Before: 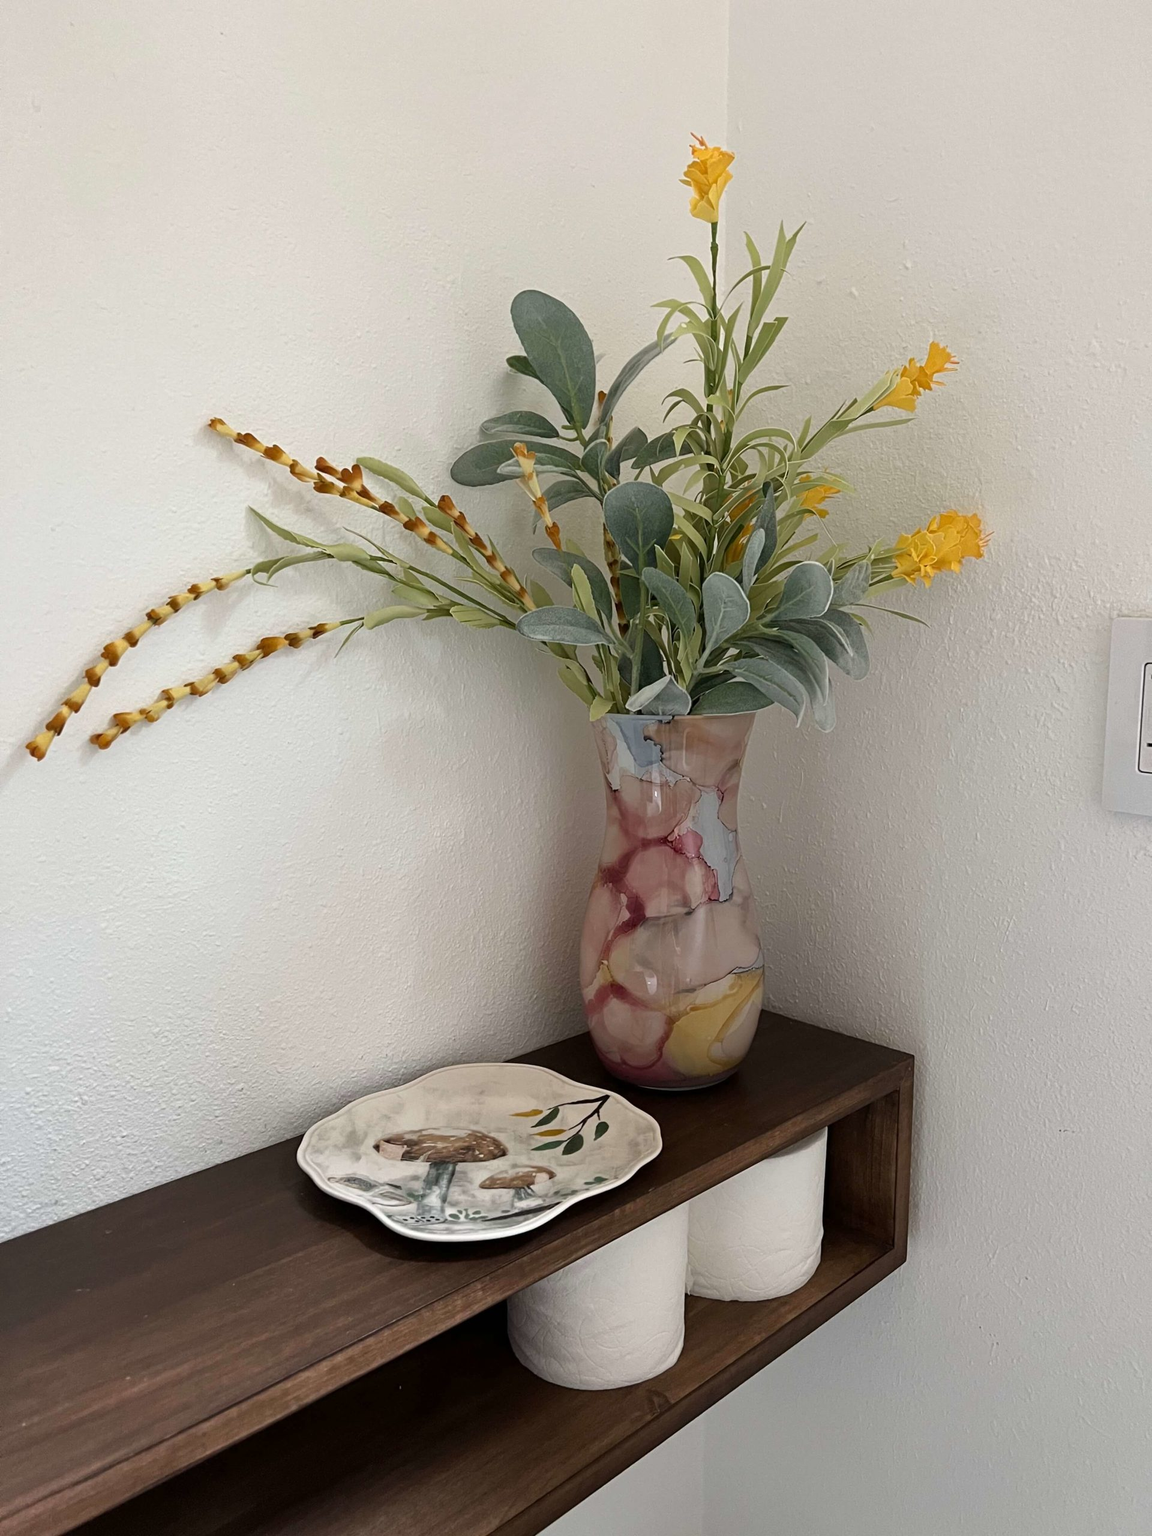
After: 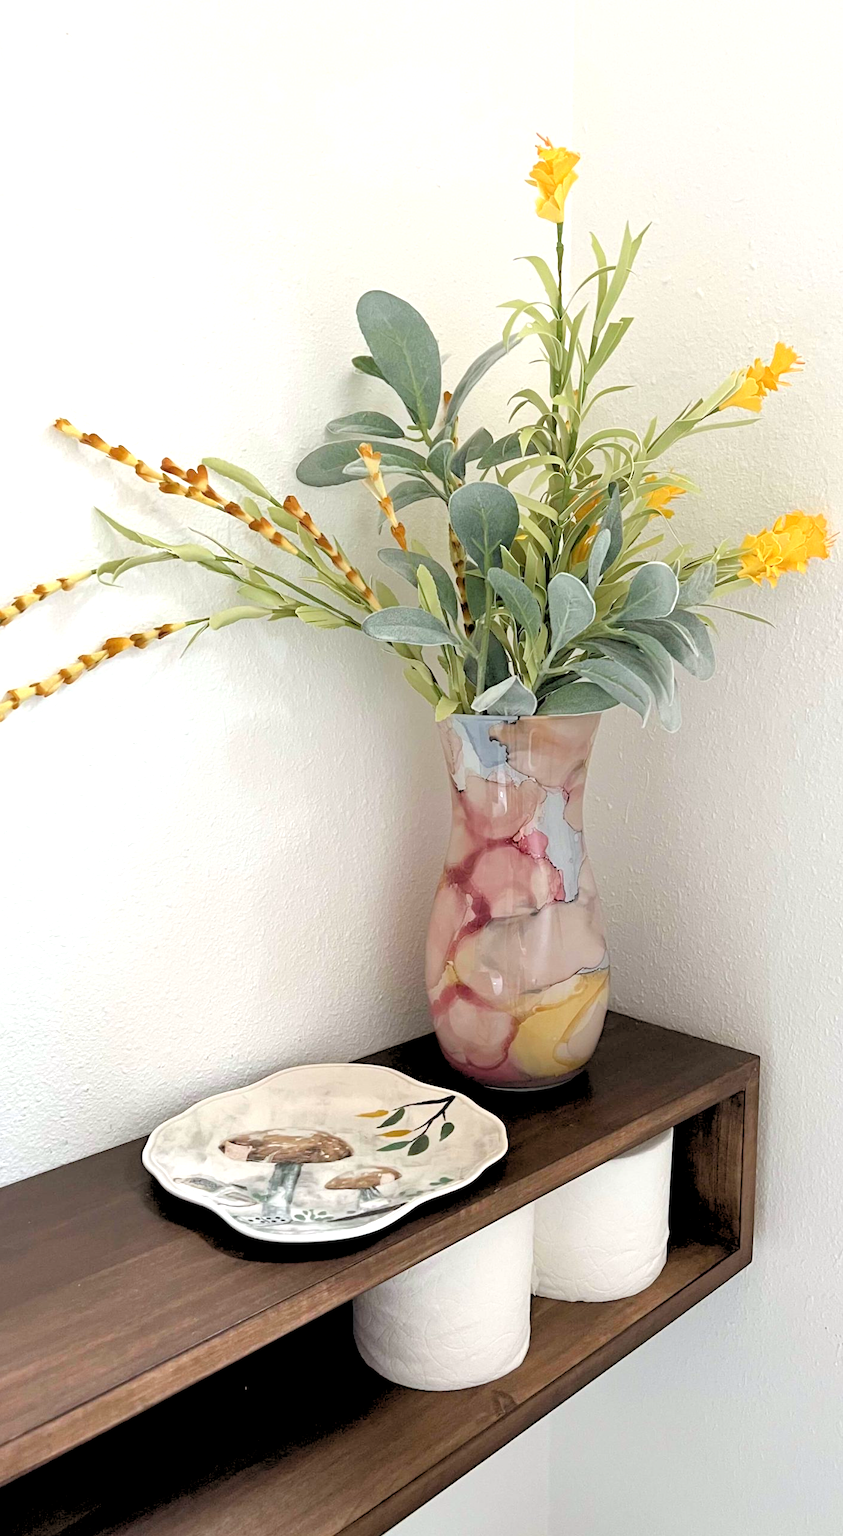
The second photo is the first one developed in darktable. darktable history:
white balance: red 0.986, blue 1.01
exposure: black level correction 0, exposure 1.1 EV, compensate highlight preservation false
rgb levels: preserve colors sum RGB, levels [[0.038, 0.433, 0.934], [0, 0.5, 1], [0, 0.5, 1]]
crop: left 13.443%, right 13.31%
